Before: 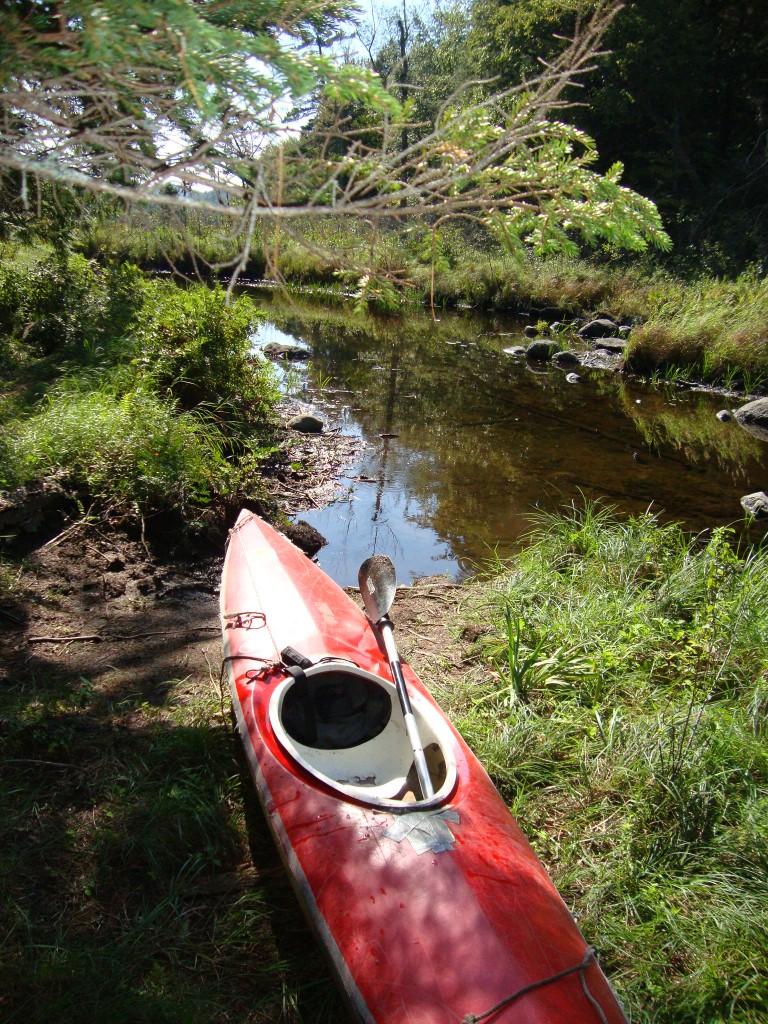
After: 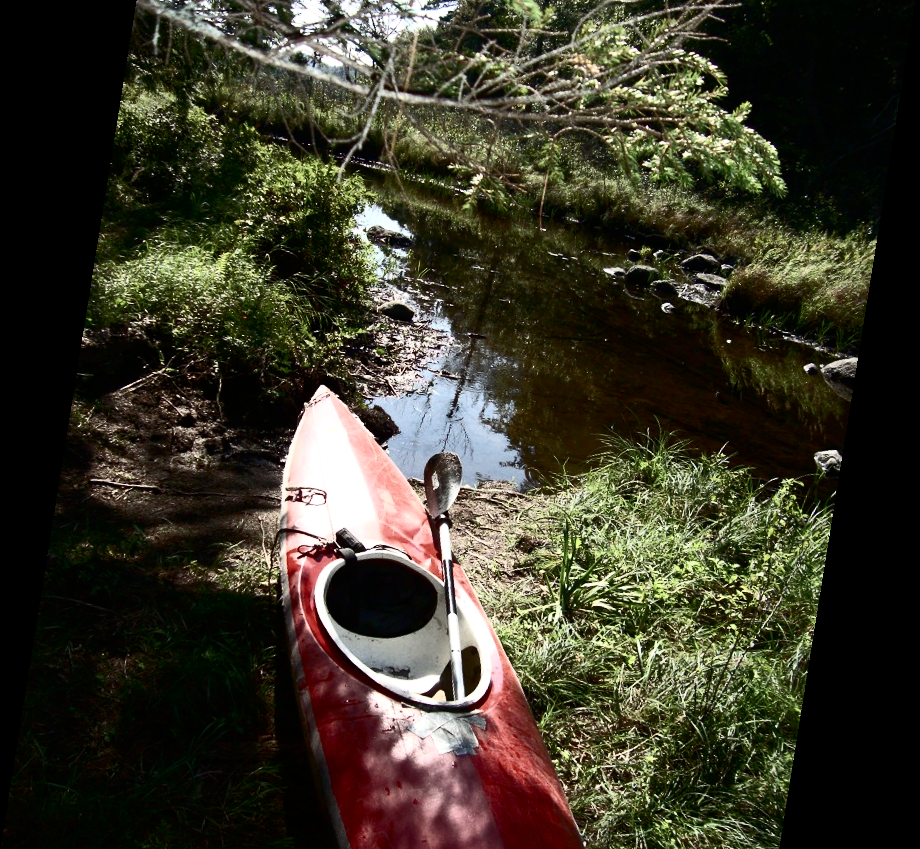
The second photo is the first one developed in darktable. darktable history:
contrast brightness saturation: contrast 0.28
rotate and perspective: rotation 9.12°, automatic cropping off
crop: top 13.819%, bottom 11.169%
color balance rgb: perceptual saturation grading › highlights -31.88%, perceptual saturation grading › mid-tones 5.8%, perceptual saturation grading › shadows 18.12%, perceptual brilliance grading › highlights 3.62%, perceptual brilliance grading › mid-tones -18.12%, perceptual brilliance grading › shadows -41.3%
